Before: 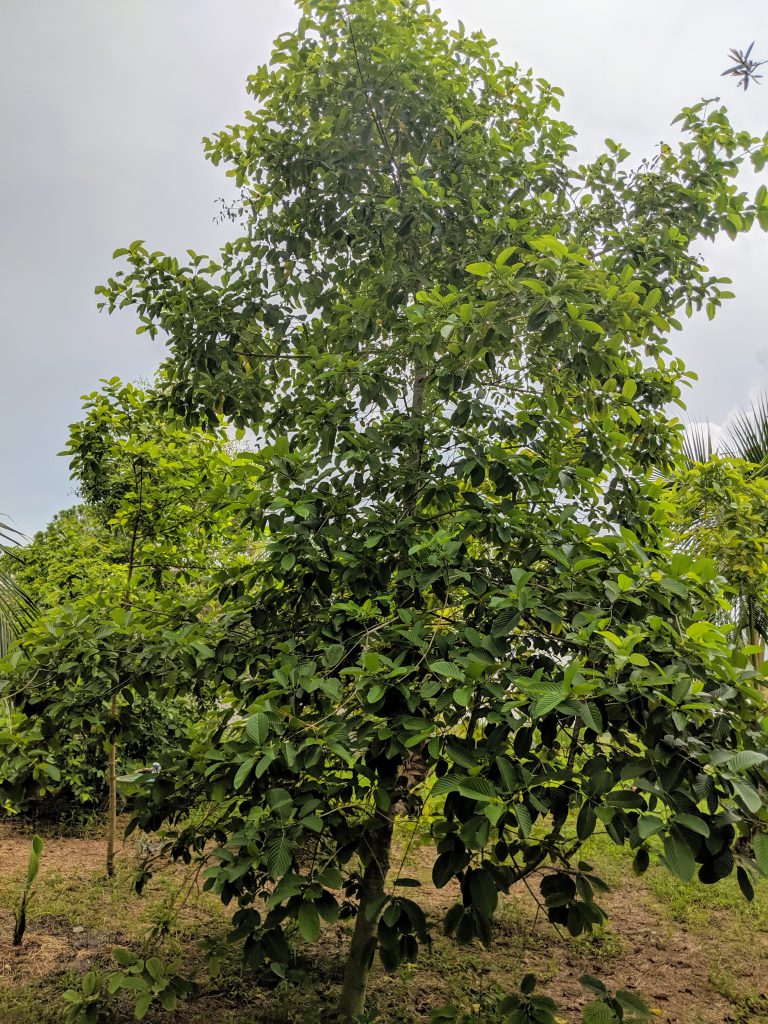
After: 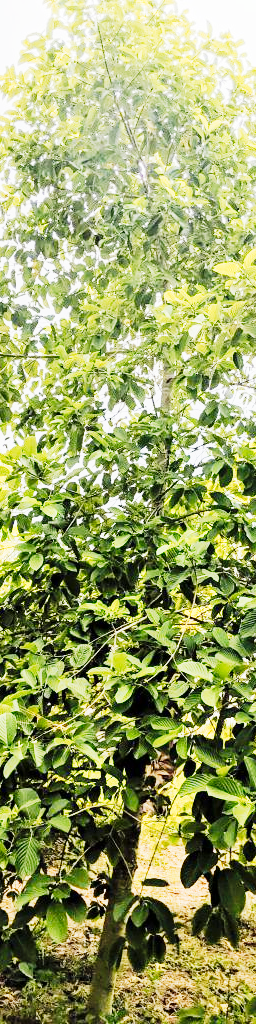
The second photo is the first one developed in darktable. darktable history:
tone curve: curves: ch0 [(0, 0) (0.417, 0.851) (1, 1)], preserve colors none
crop: left 32.892%, right 33.716%
